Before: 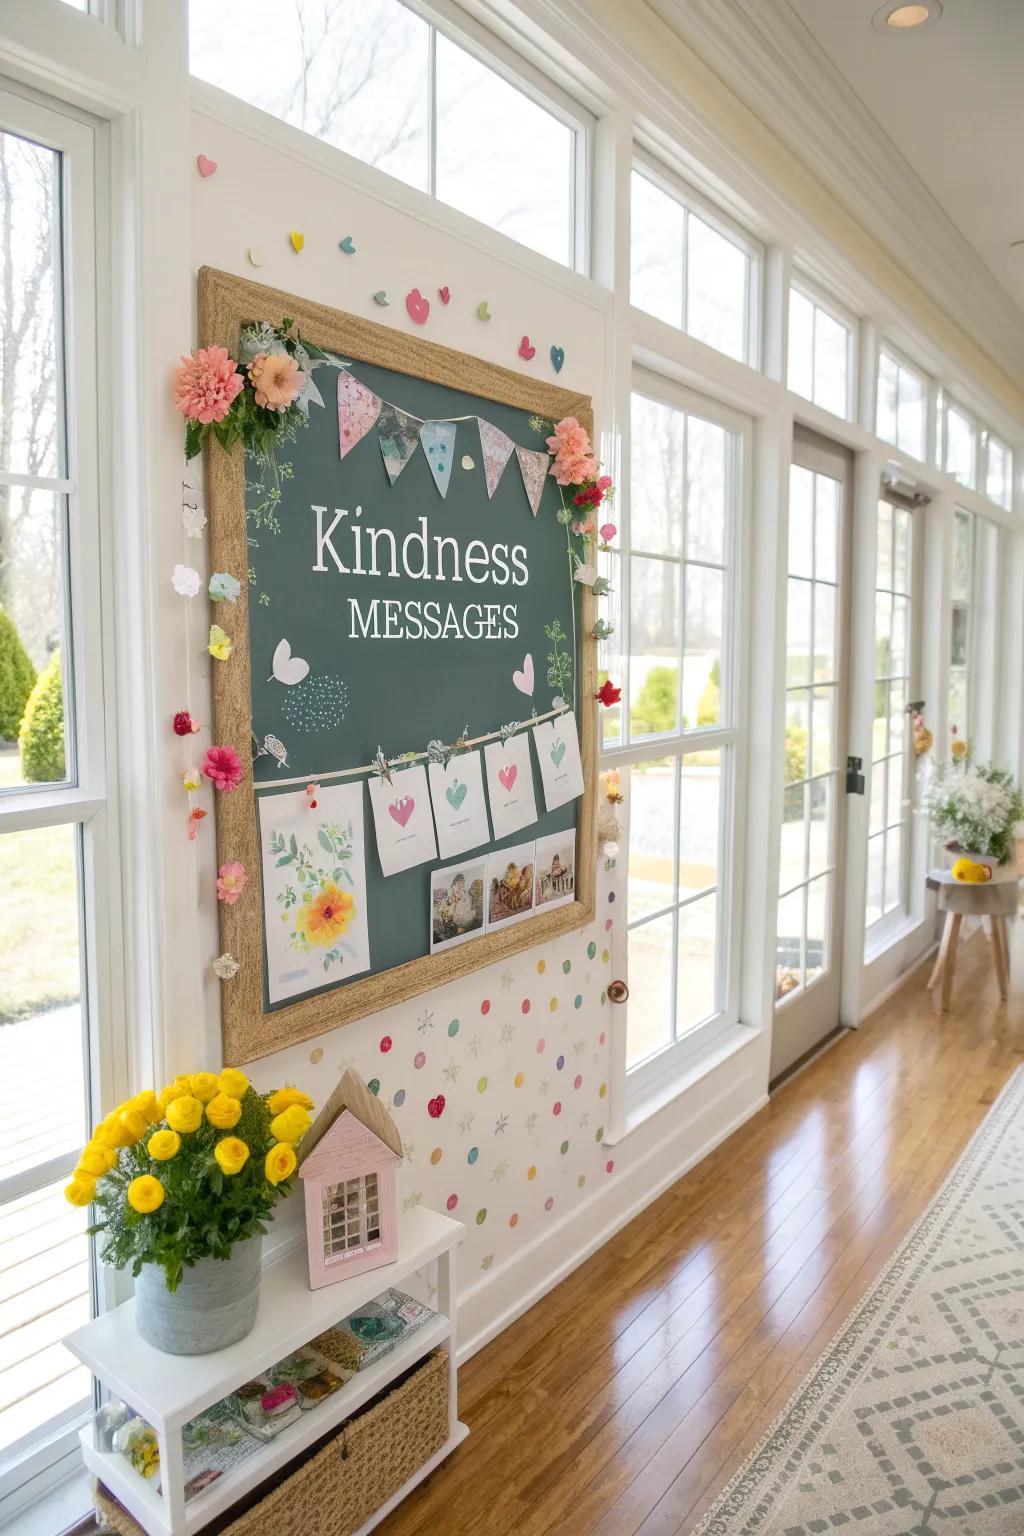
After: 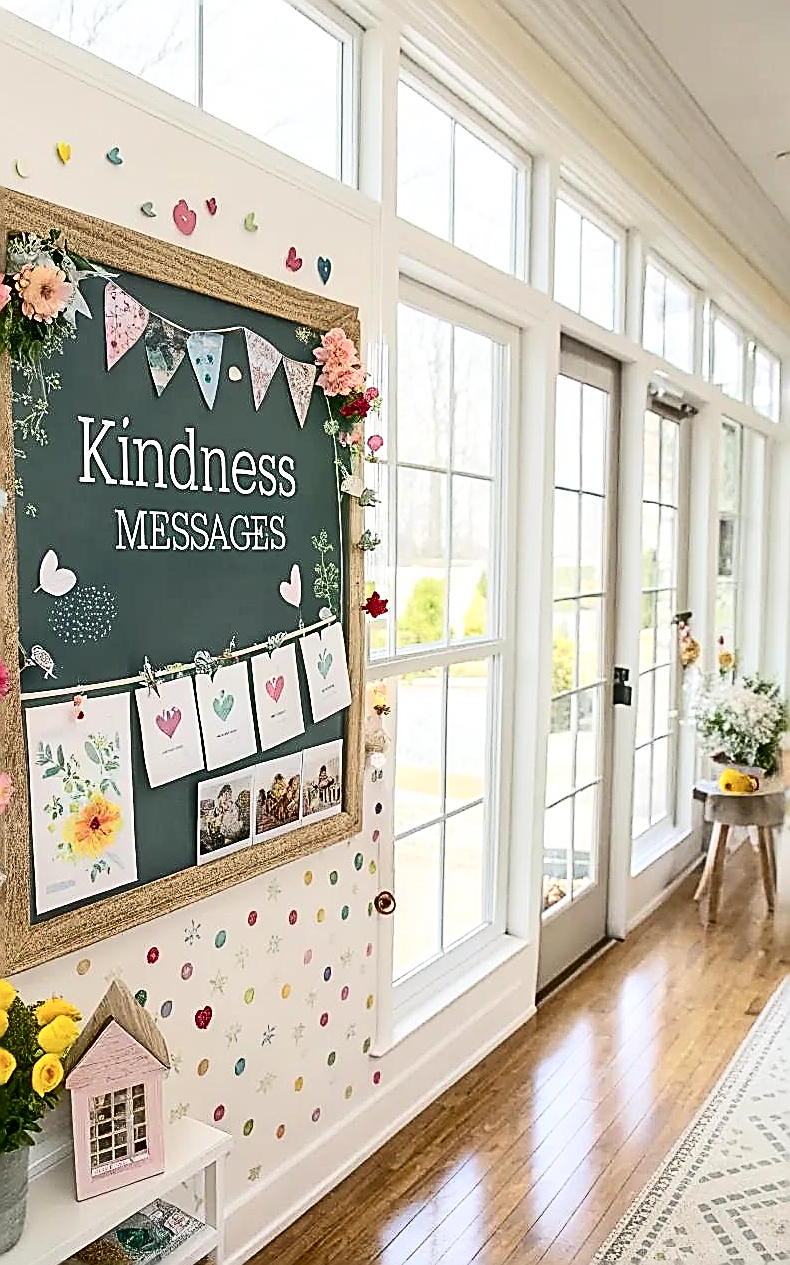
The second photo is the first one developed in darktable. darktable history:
sharpen: amount 1.995
crop: left 22.805%, top 5.852%, bottom 11.743%
contrast brightness saturation: contrast 0.299
